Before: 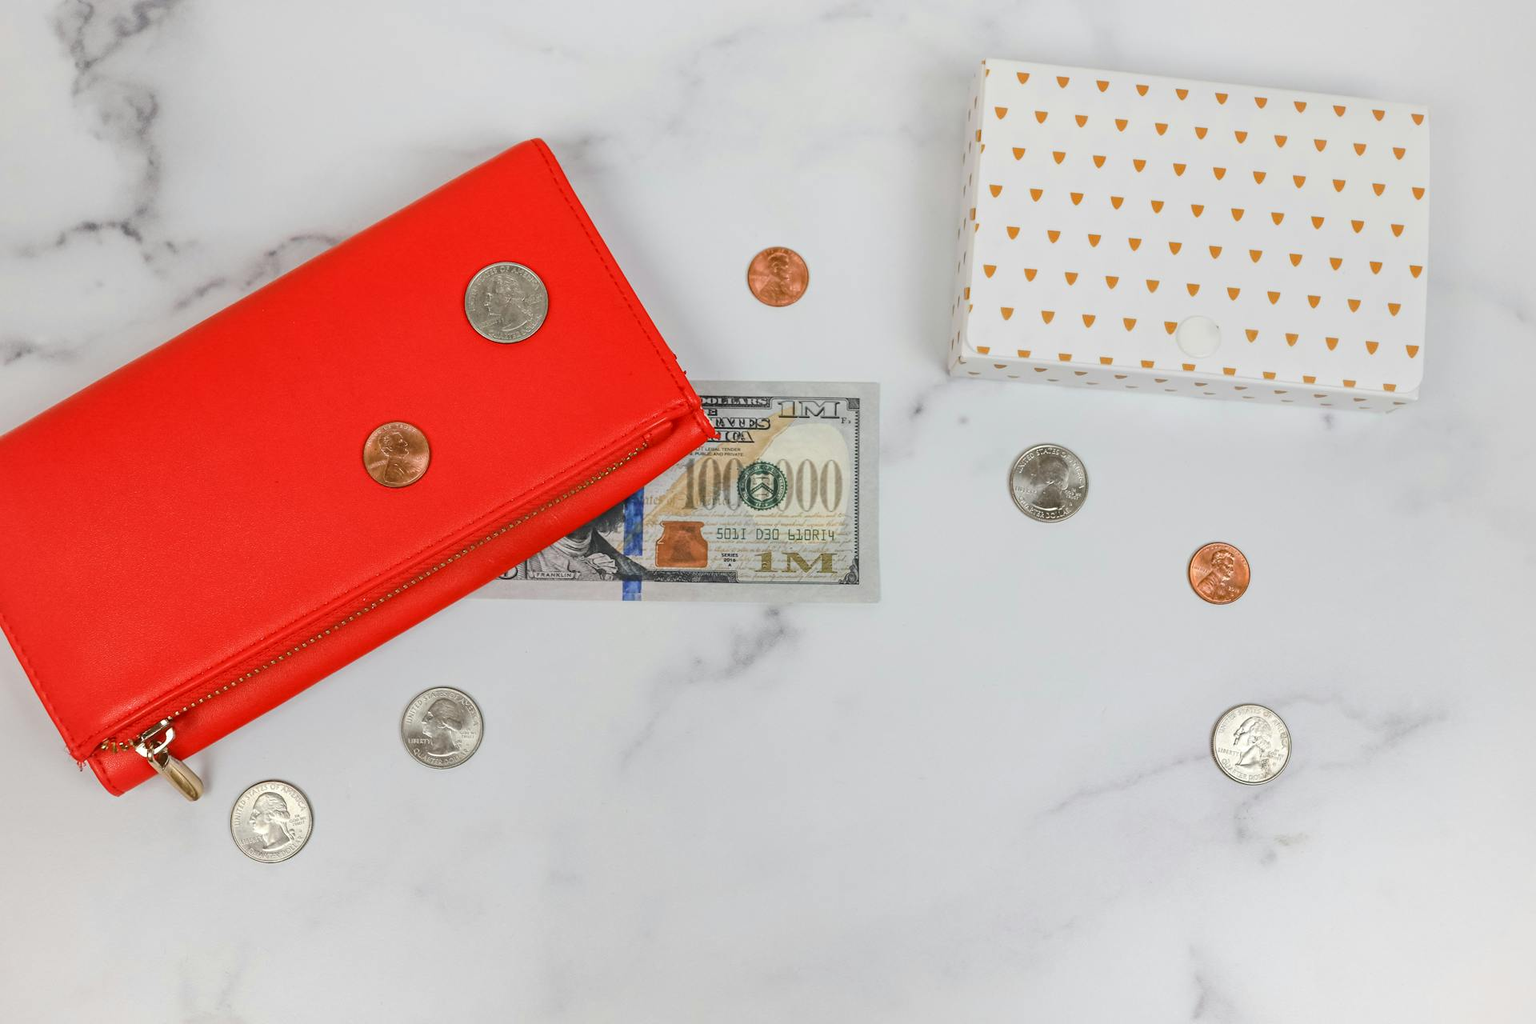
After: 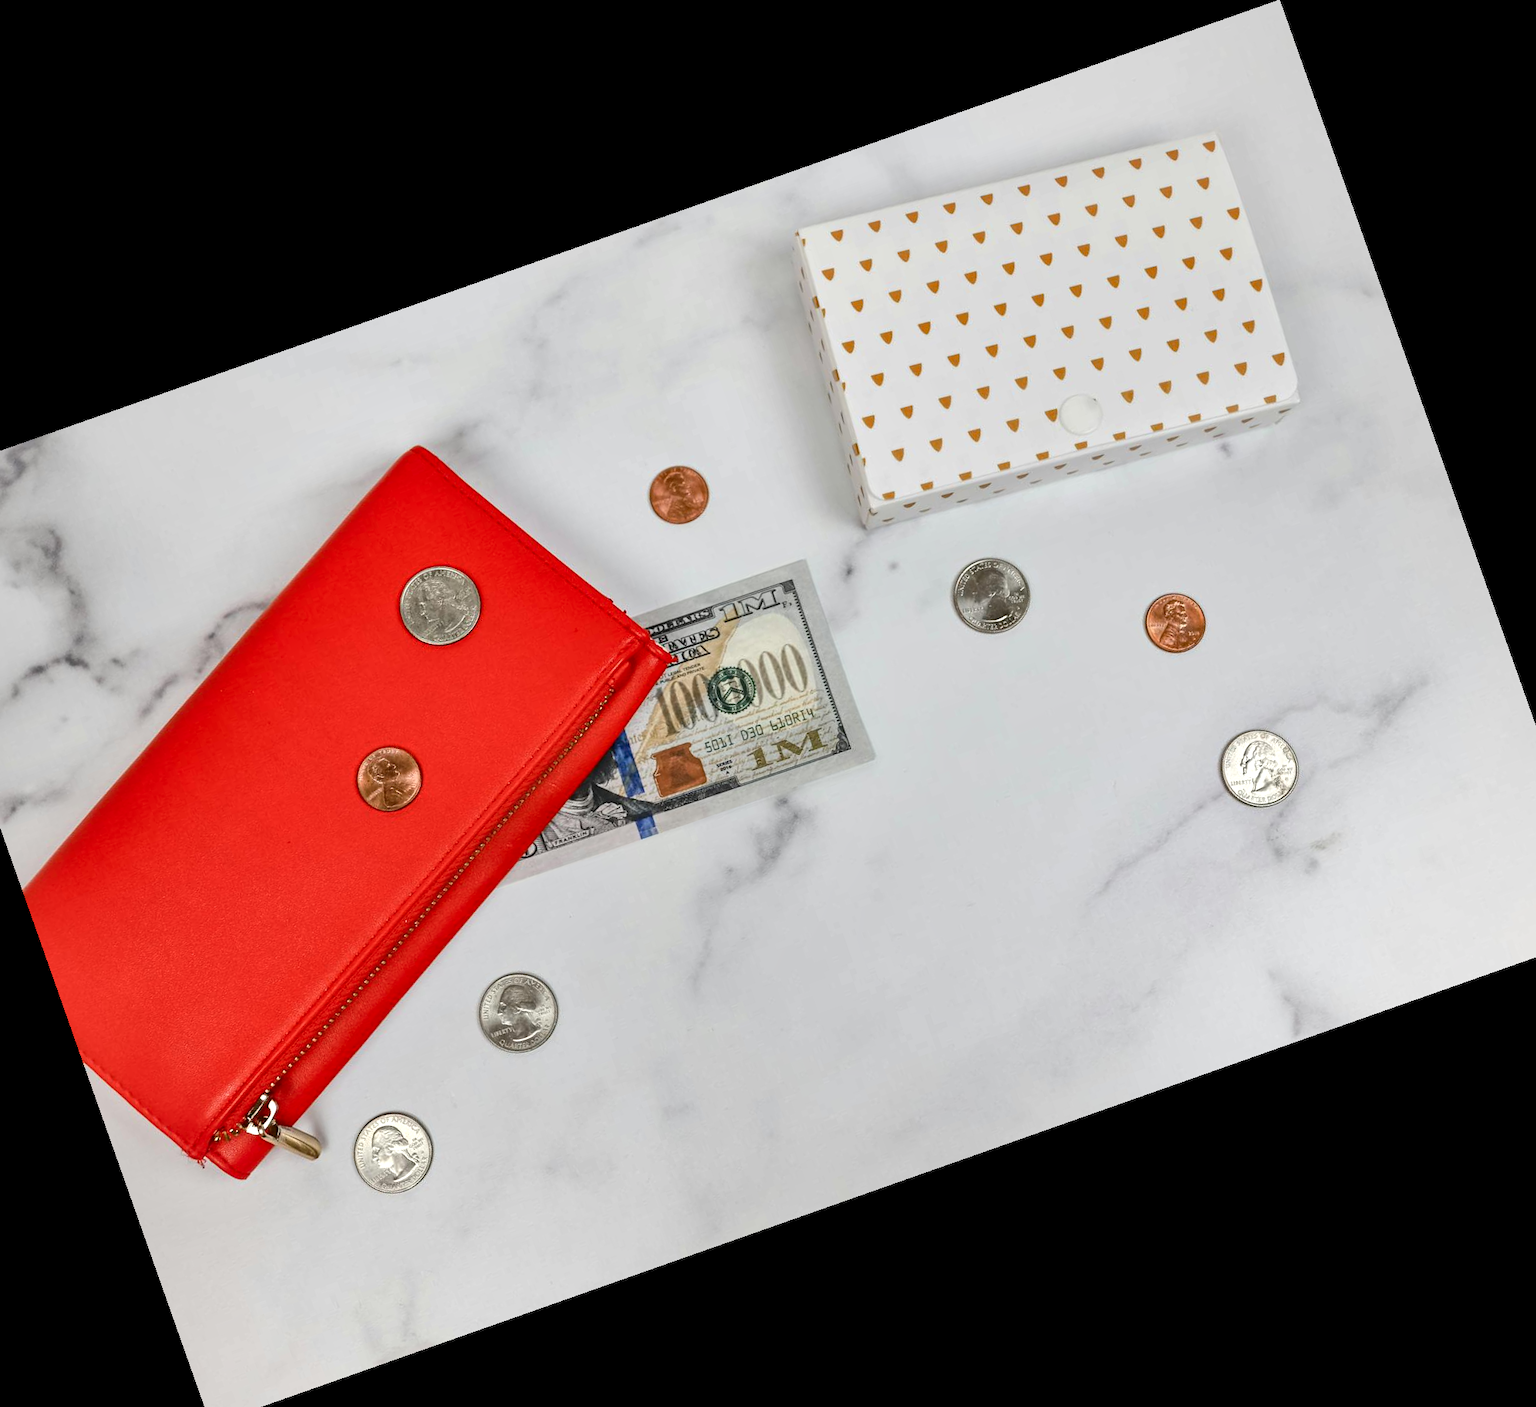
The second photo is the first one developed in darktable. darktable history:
local contrast: mode bilateral grid, contrast 25, coarseness 60, detail 151%, midtone range 0.2
crop and rotate: angle 19.43°, left 6.812%, right 4.125%, bottom 1.087%
